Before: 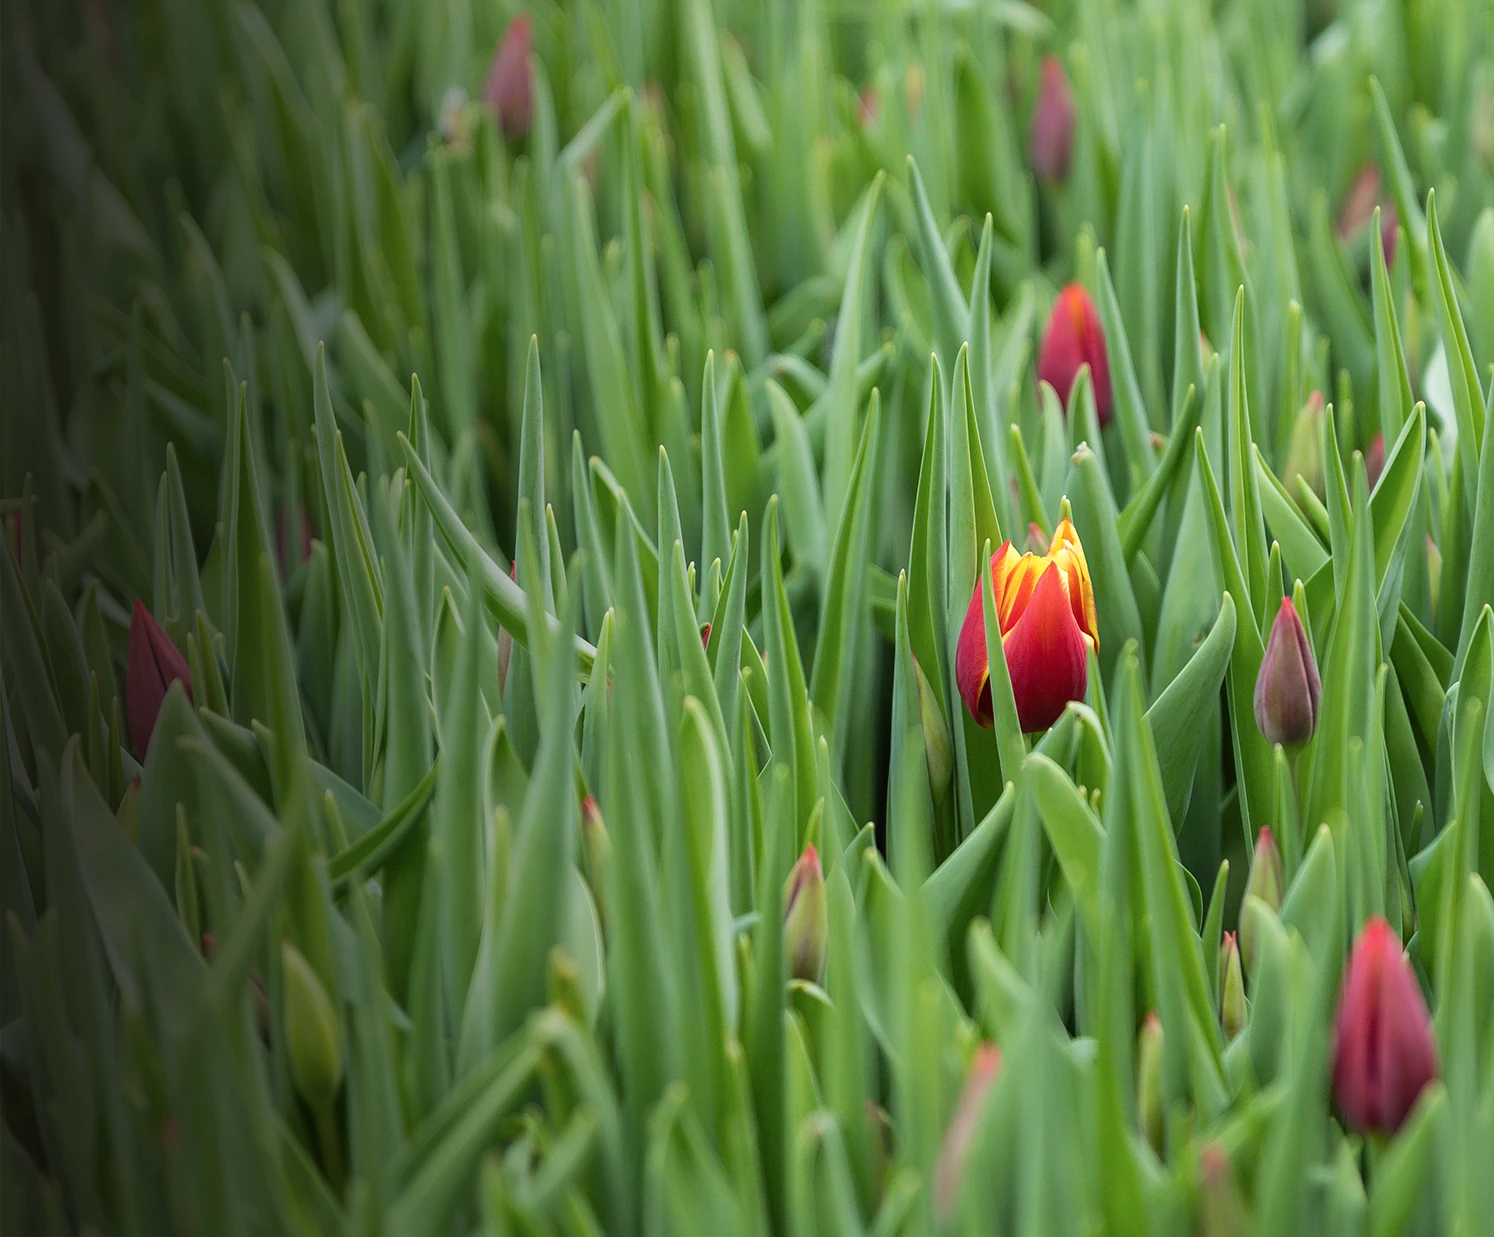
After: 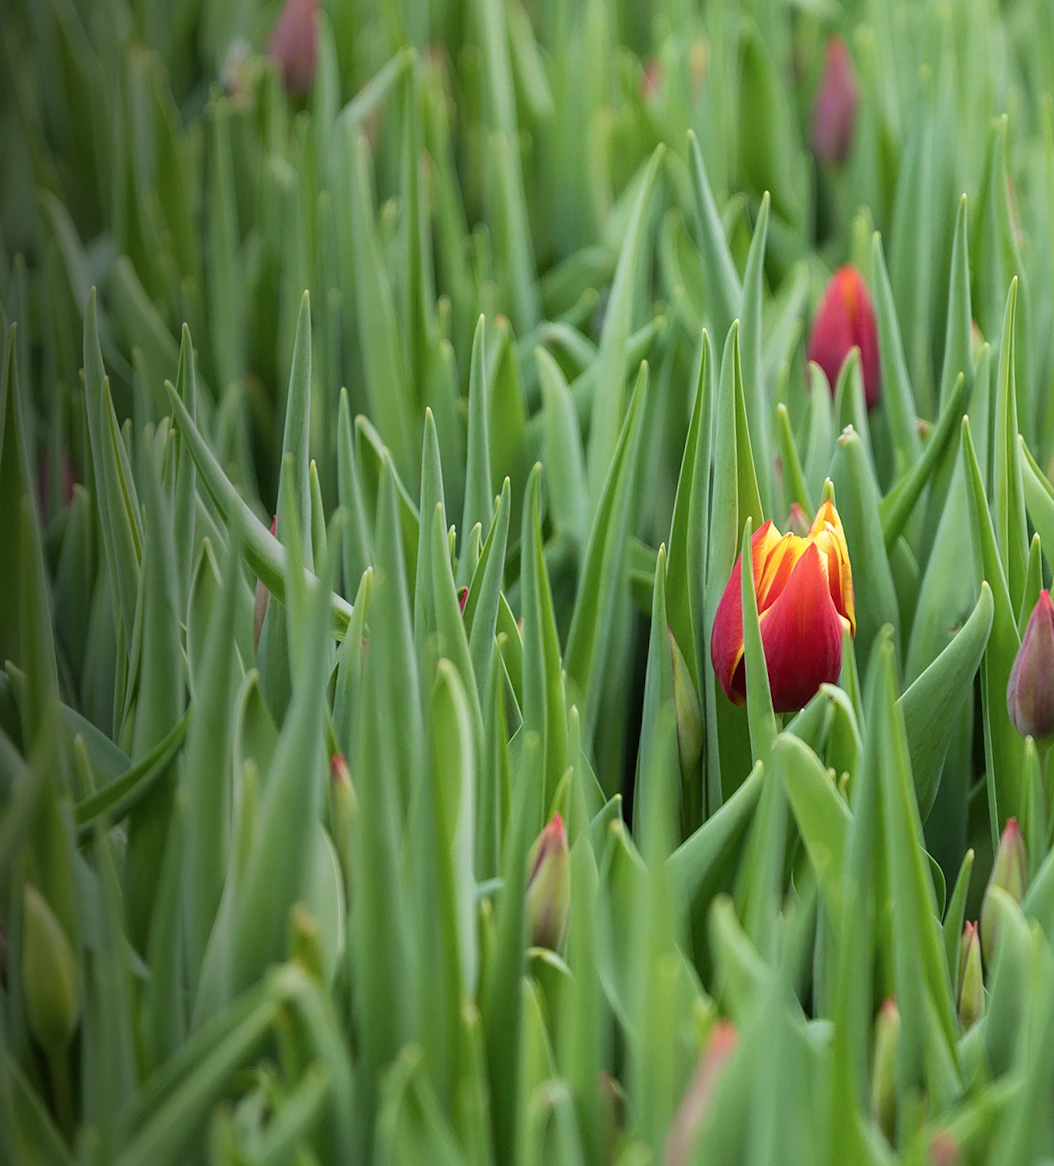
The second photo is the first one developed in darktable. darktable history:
crop and rotate: angle -2.86°, left 14.246%, top 0.033%, right 11.044%, bottom 0.09%
contrast brightness saturation: saturation -0.026
